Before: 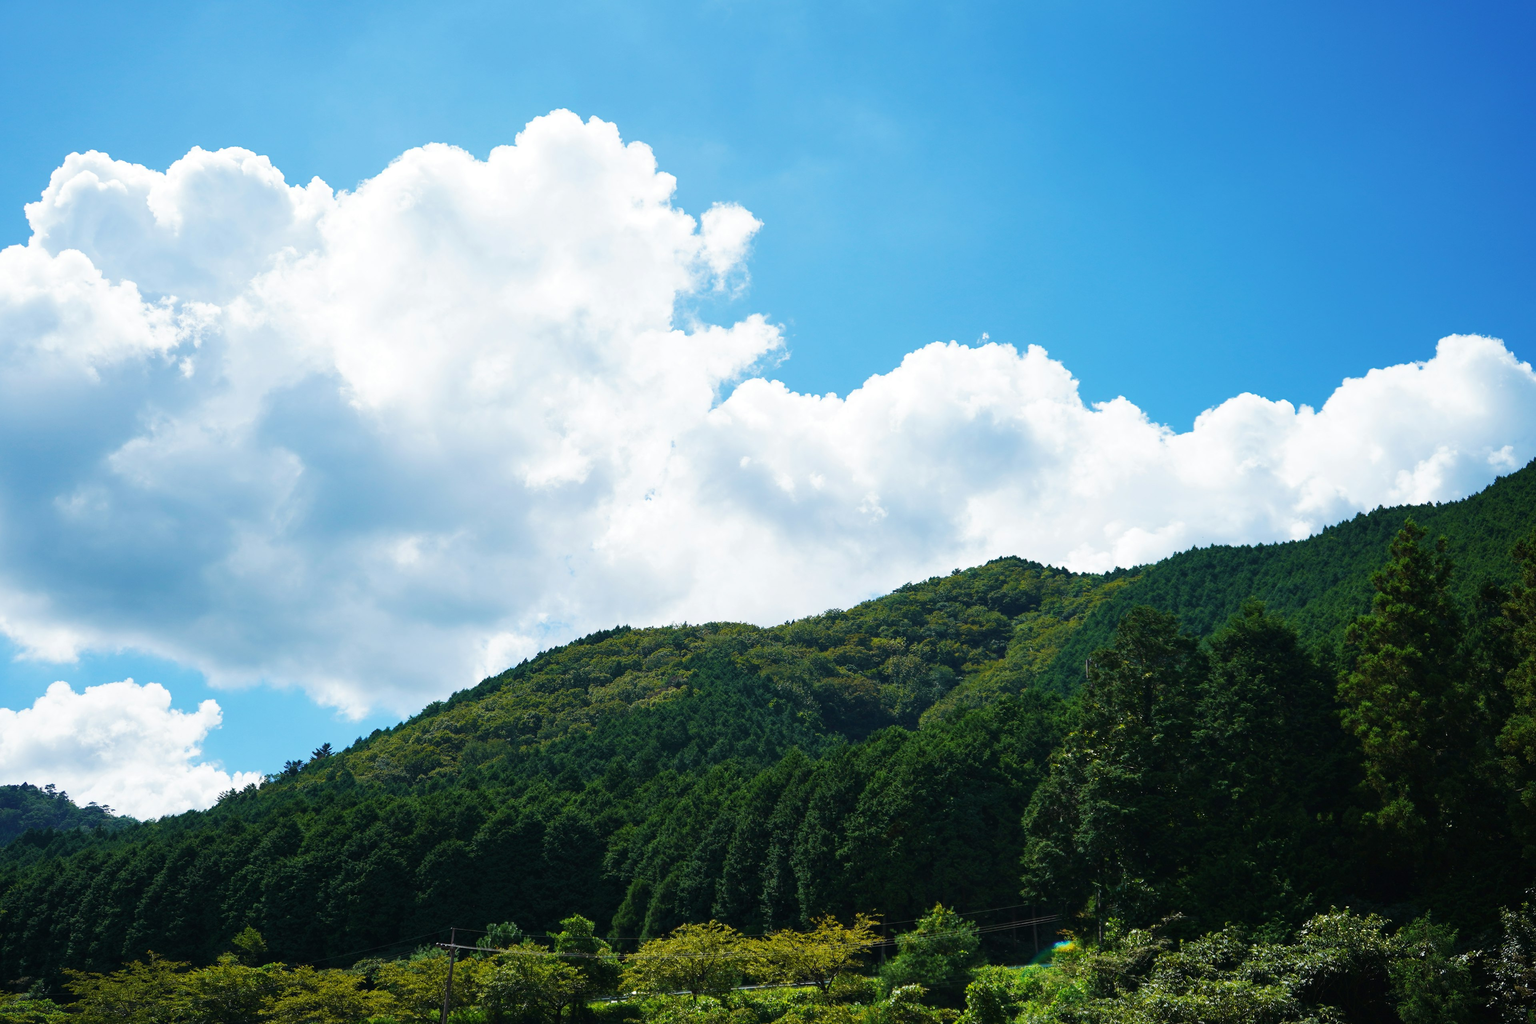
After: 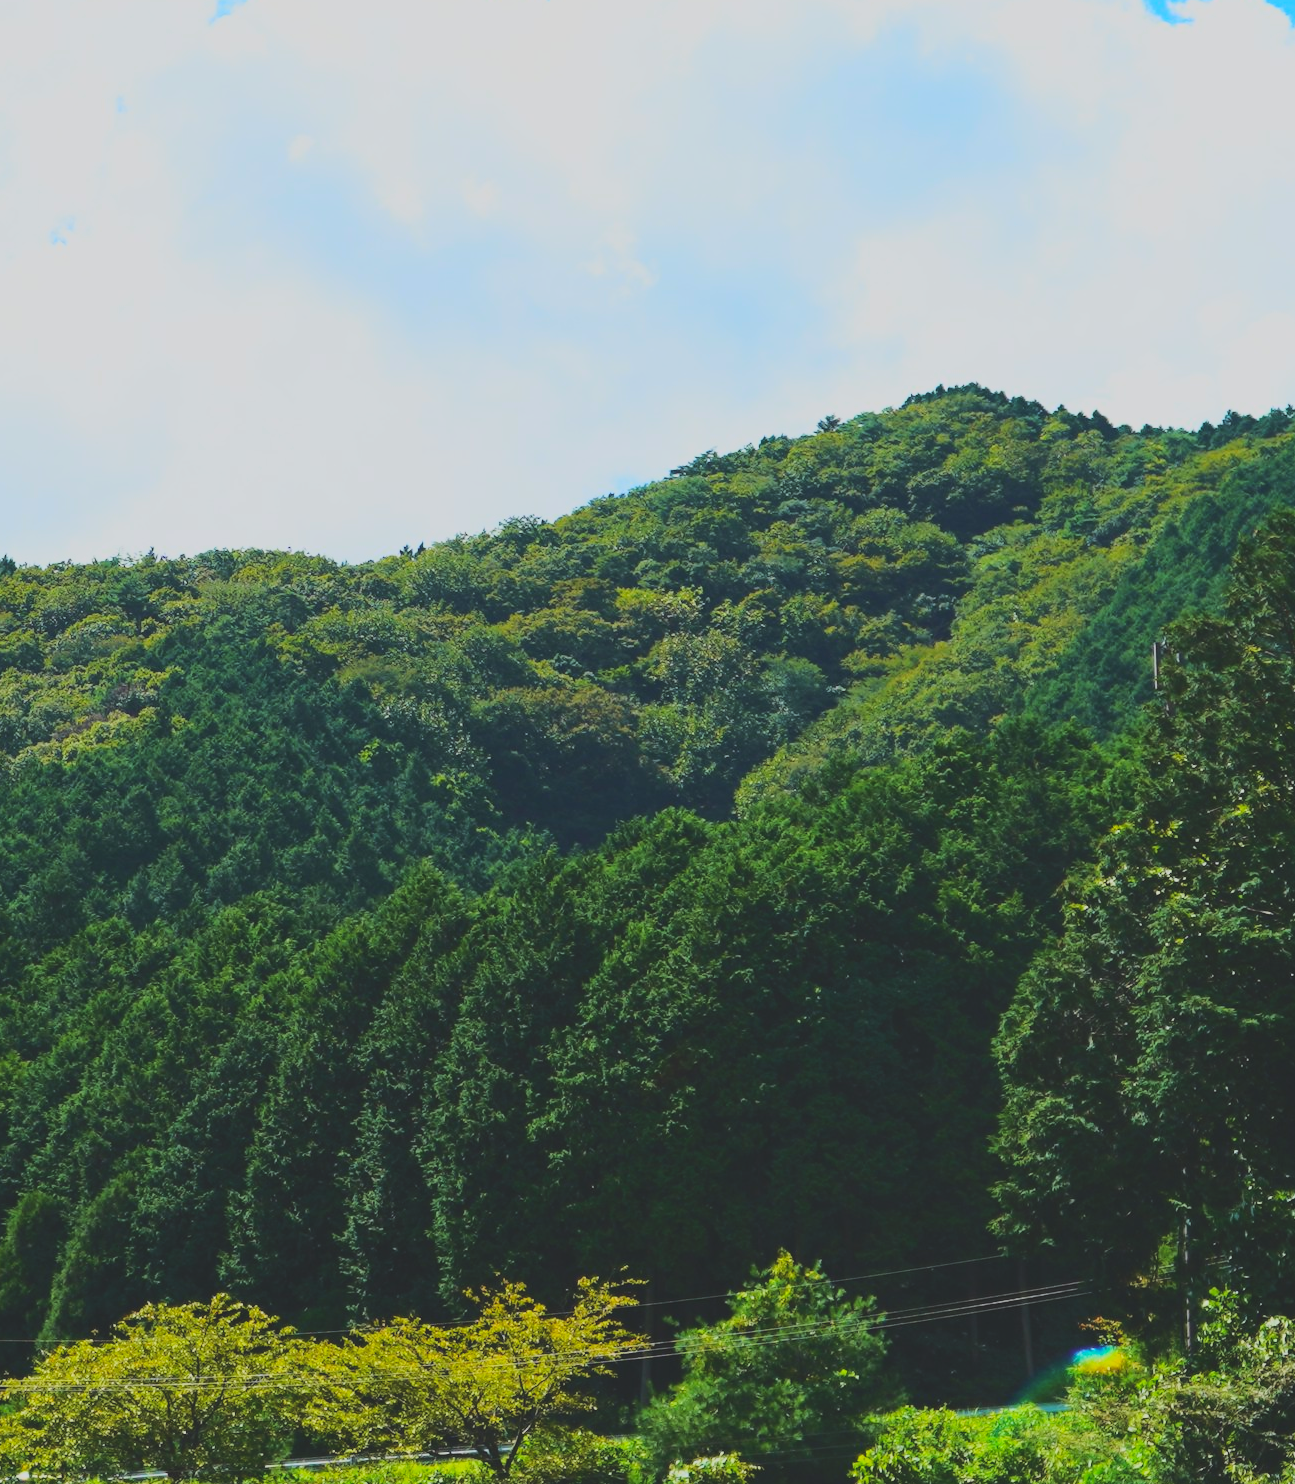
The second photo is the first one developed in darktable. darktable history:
crop: left 40.694%, top 39.3%, right 25.557%, bottom 2.701%
base curve: curves: ch0 [(0, 0) (0.032, 0.037) (0.105, 0.228) (0.435, 0.76) (0.856, 0.983) (1, 1)]
contrast brightness saturation: contrast -0.286
